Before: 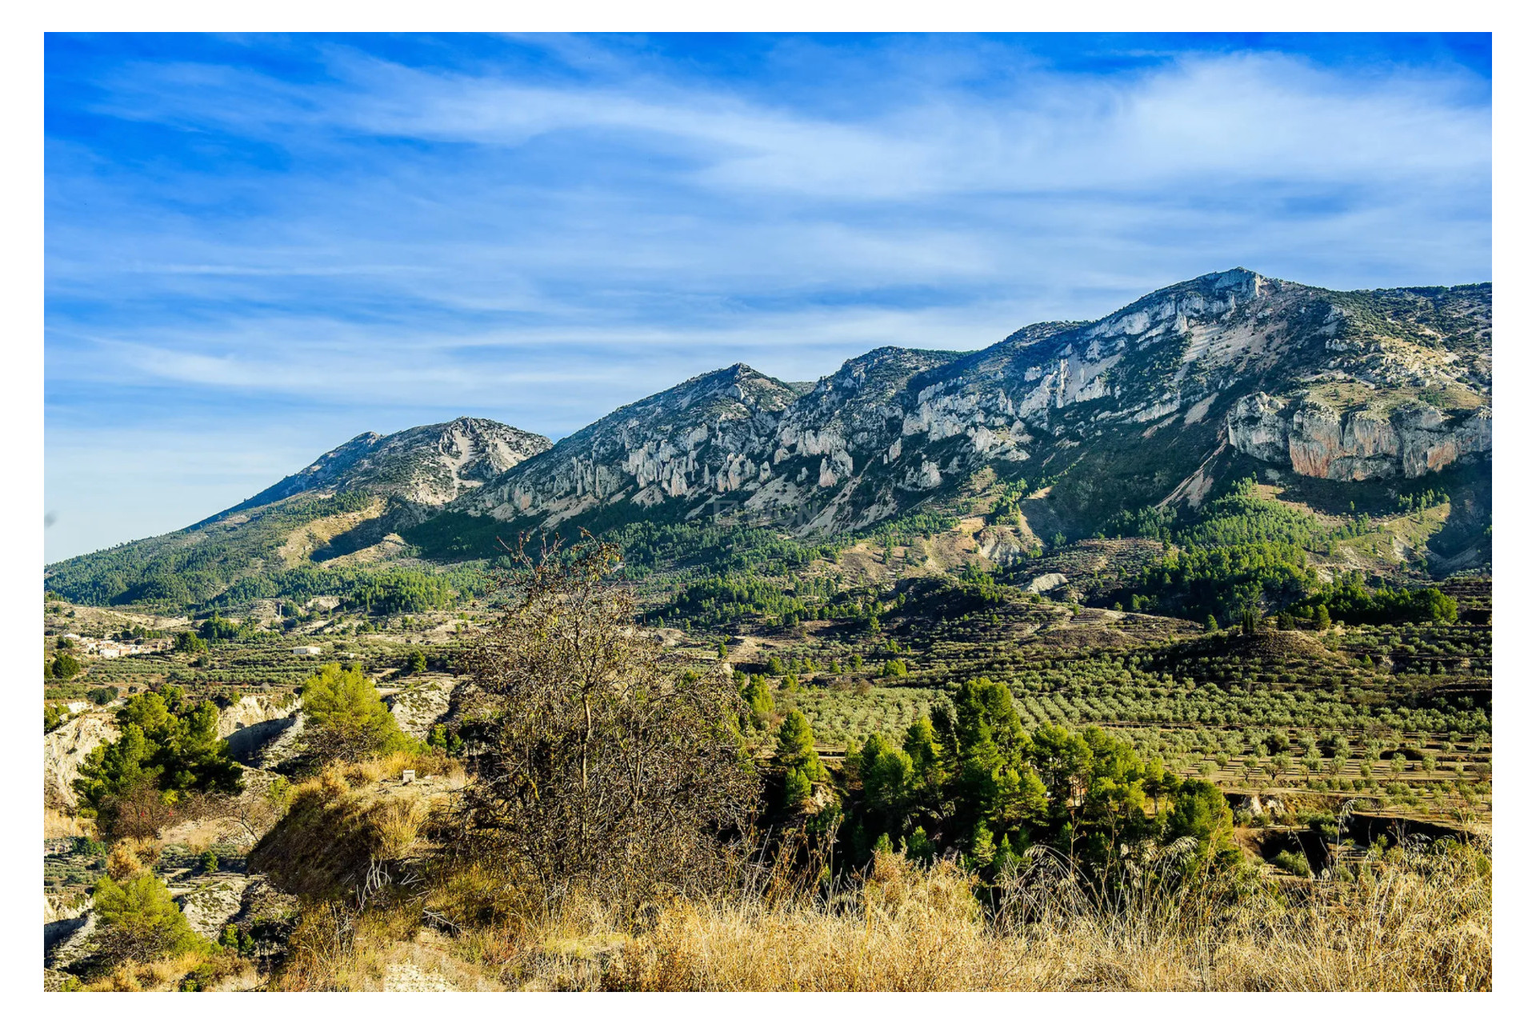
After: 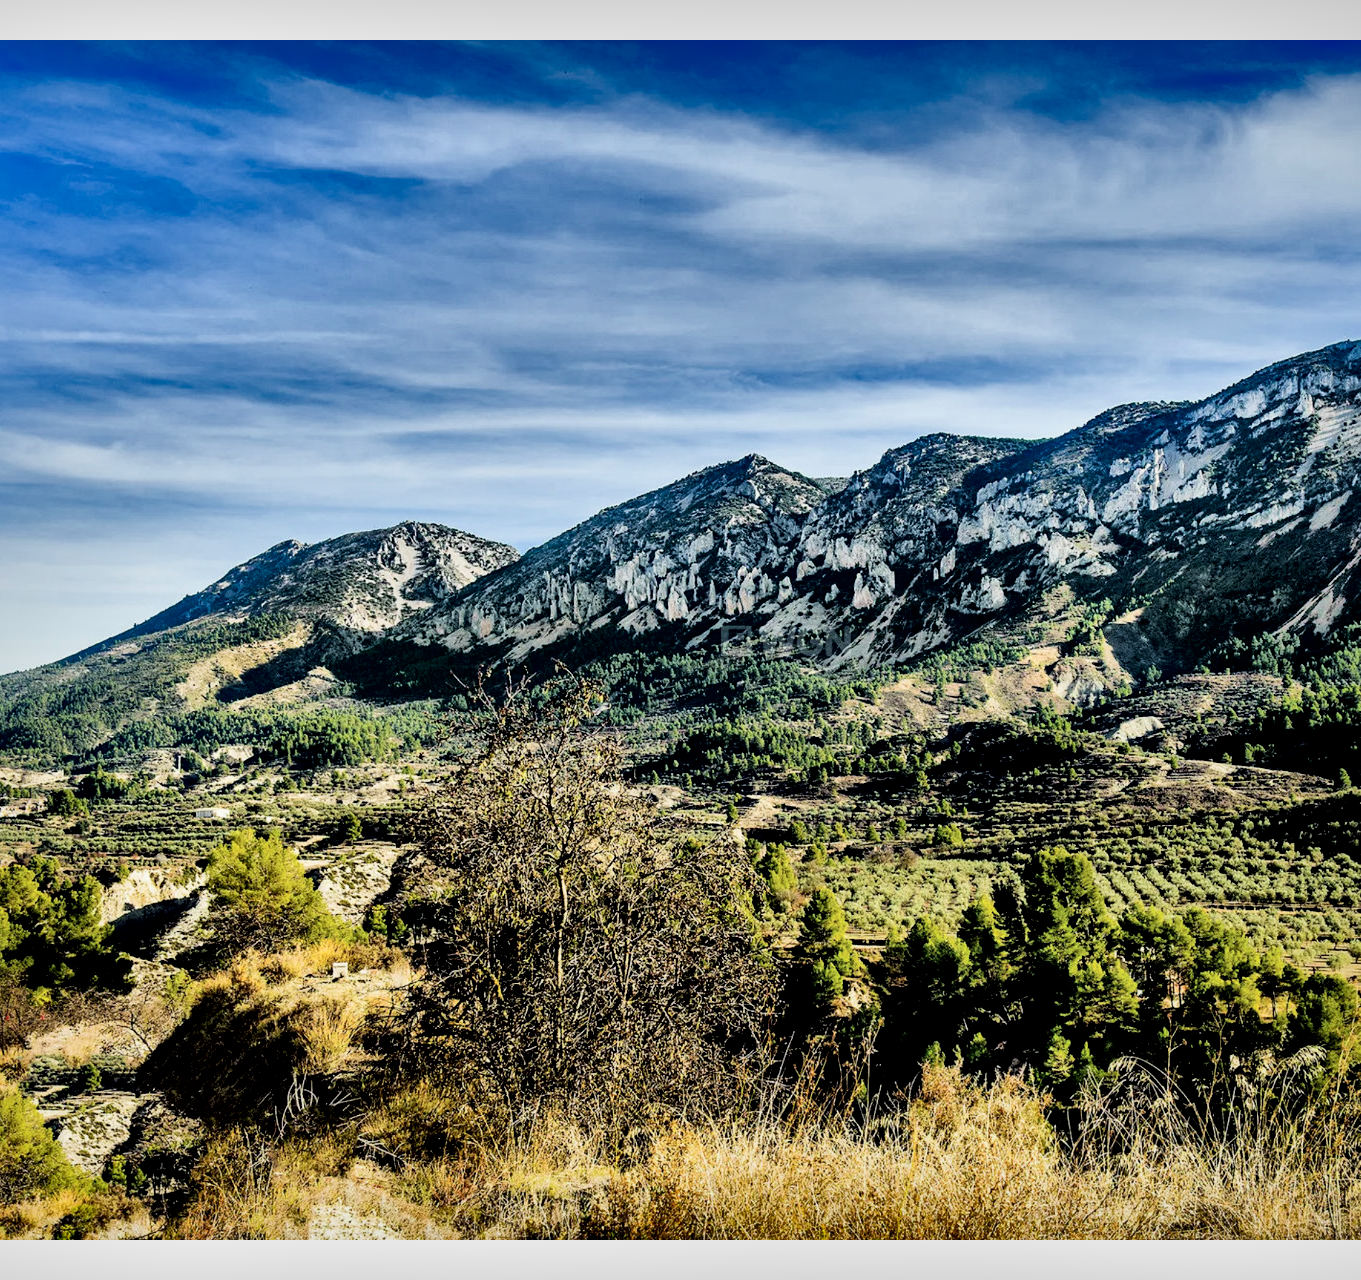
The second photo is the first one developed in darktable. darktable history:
local contrast: mode bilateral grid, contrast 69, coarseness 75, detail 180%, midtone range 0.2
shadows and highlights: radius 108.27, shadows 40.91, highlights -72.08, low approximation 0.01, soften with gaussian
filmic rgb: black relative exposure -5.02 EV, white relative exposure 3.96 EV, hardness 2.88, contrast 1.3, highlights saturation mix -31.4%
crop and rotate: left 8.948%, right 20.146%
